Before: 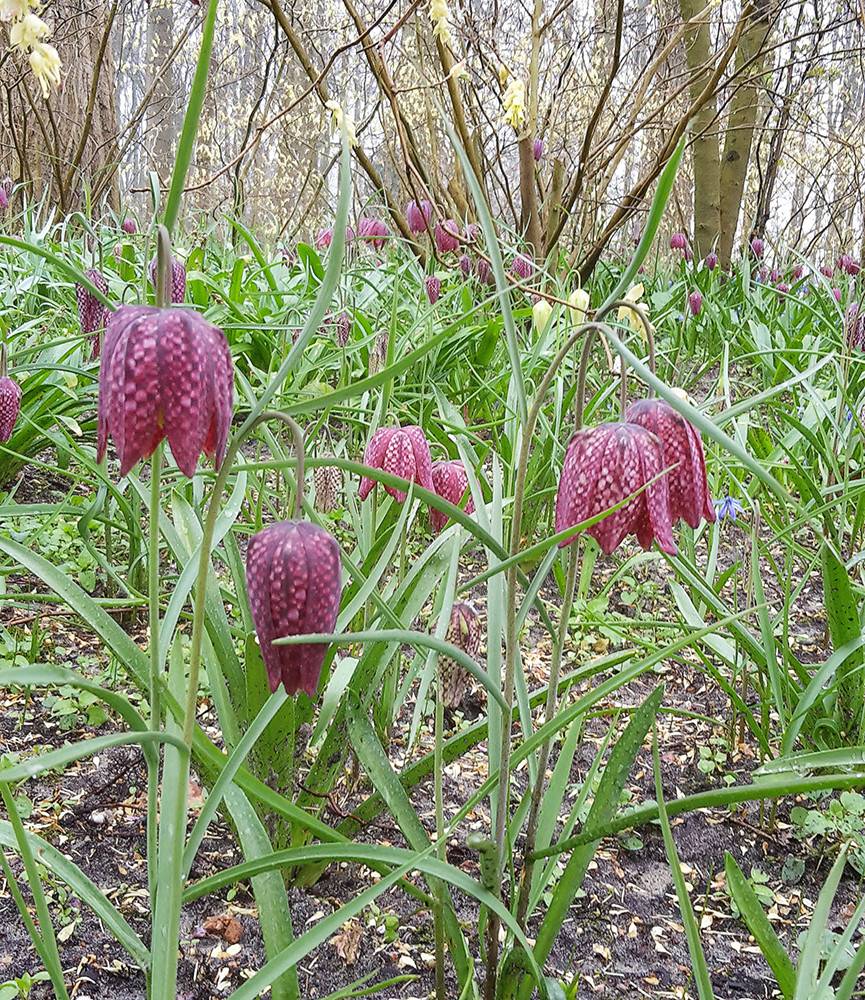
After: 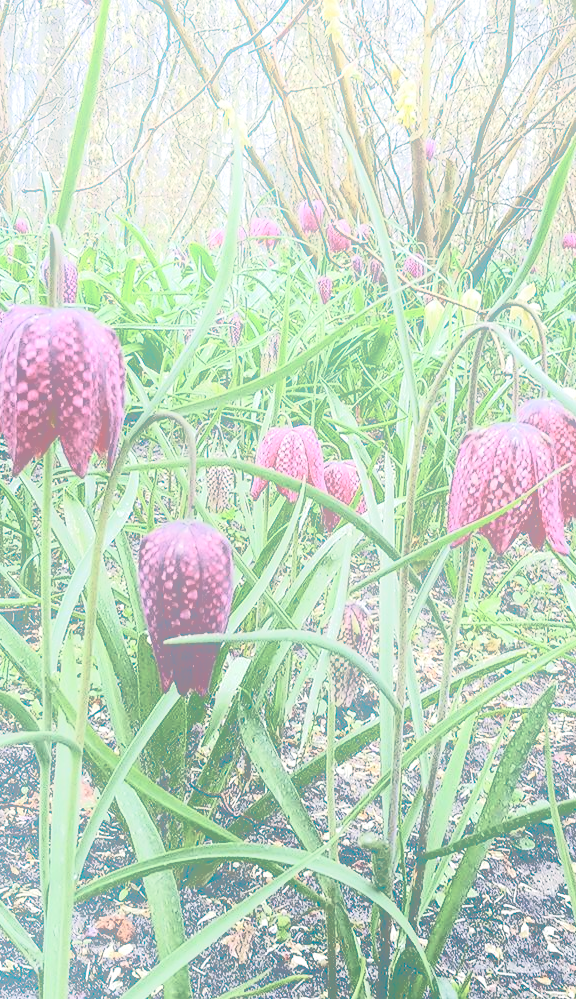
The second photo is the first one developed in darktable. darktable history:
base curve: curves: ch0 [(0.065, 0.026) (0.236, 0.358) (0.53, 0.546) (0.777, 0.841) (0.924, 0.992)], preserve colors average RGB
color balance: lift [1.016, 0.983, 1, 1.017], gamma [0.958, 1, 1, 1], gain [0.981, 1.007, 0.993, 1.002], input saturation 118.26%, contrast 13.43%, contrast fulcrum 21.62%, output saturation 82.76%
crop and rotate: left 12.648%, right 20.685%
contrast brightness saturation: contrast 0.1, saturation -0.36
levels: levels [0, 0.397, 0.955]
exposure: exposure -0.36 EV, compensate highlight preservation false
bloom: threshold 82.5%, strength 16.25%
